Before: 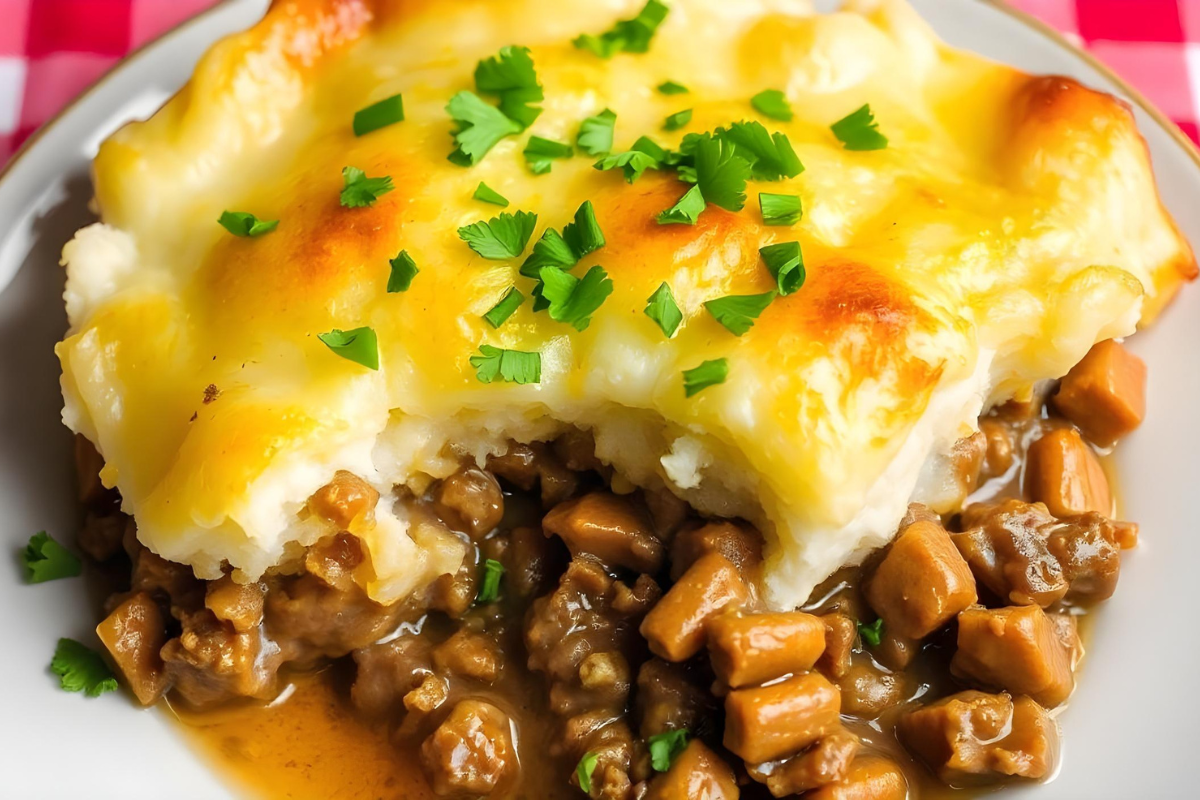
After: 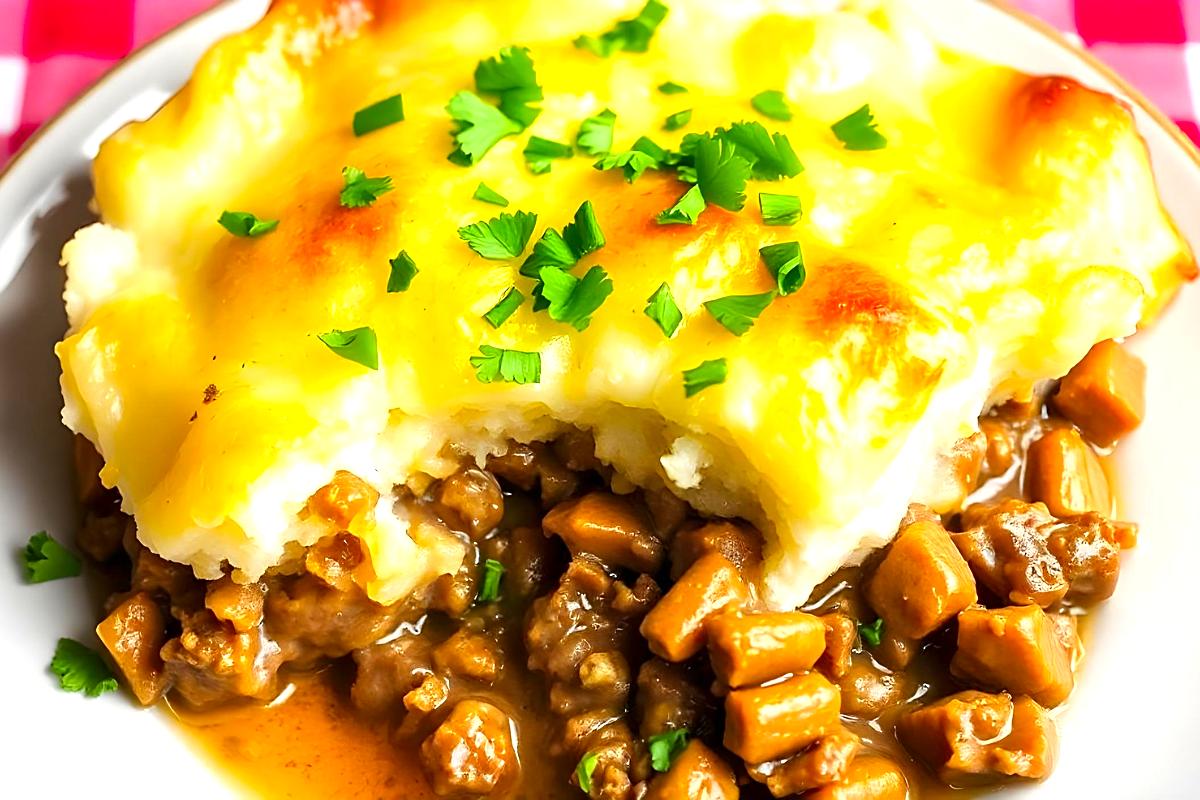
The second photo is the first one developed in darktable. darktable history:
sharpen: on, module defaults
contrast brightness saturation: contrast 0.077, saturation 0.202
exposure: exposure 0.664 EV, compensate highlight preservation false
local contrast: mode bilateral grid, contrast 20, coarseness 50, detail 119%, midtone range 0.2
